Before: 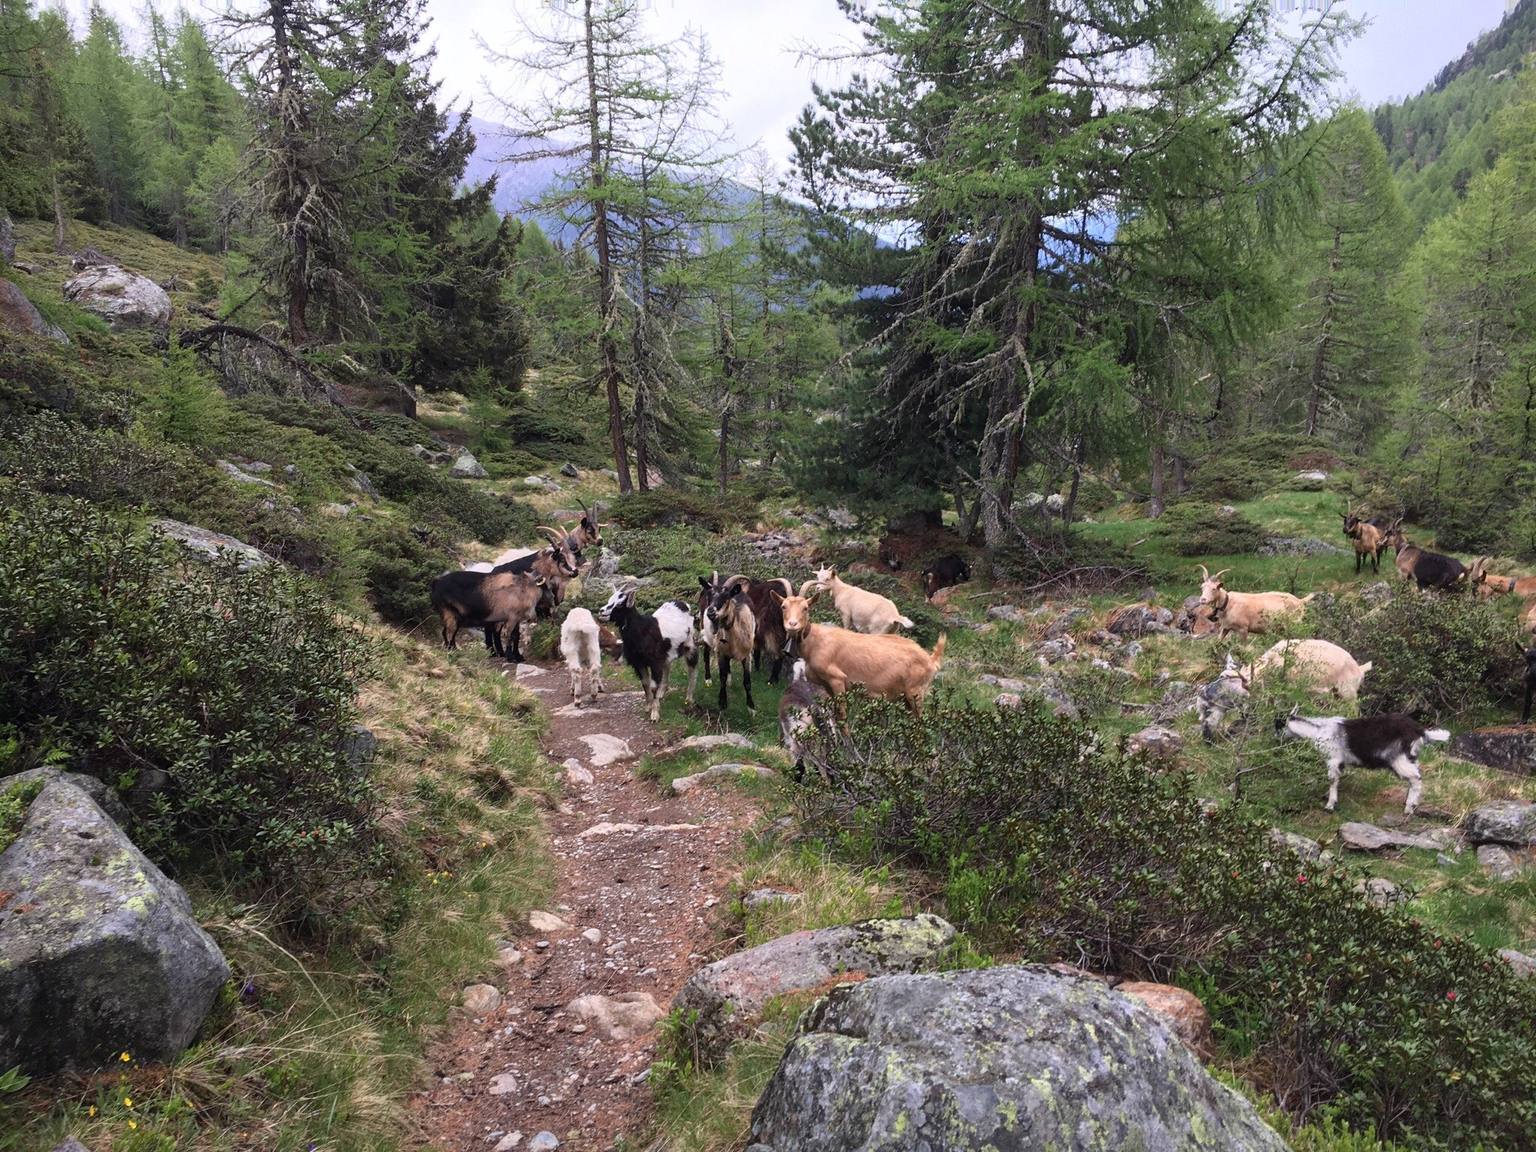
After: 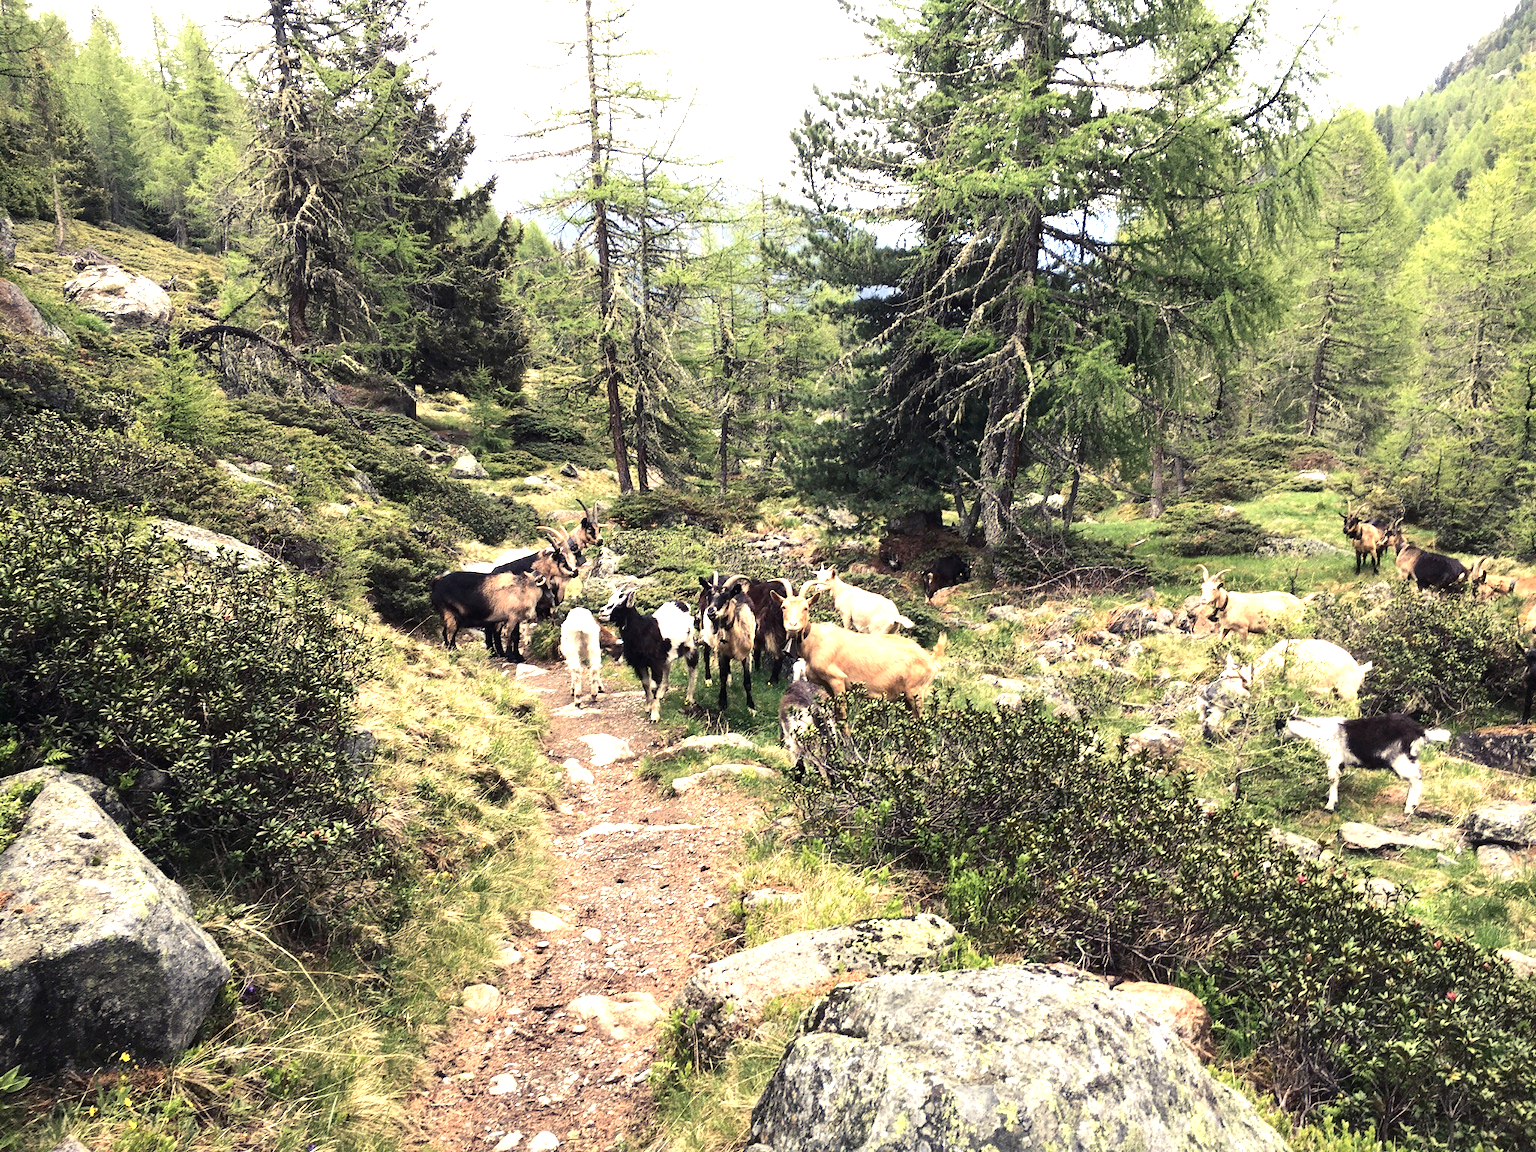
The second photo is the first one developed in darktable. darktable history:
color balance rgb: shadows lift › chroma 2%, shadows lift › hue 263°, highlights gain › chroma 8%, highlights gain › hue 84°, linear chroma grading › global chroma -15%, saturation formula JzAzBz (2021)
contrast brightness saturation: contrast 0.14
tone equalizer: -8 EV -0.75 EV, -7 EV -0.7 EV, -6 EV -0.6 EV, -5 EV -0.4 EV, -3 EV 0.4 EV, -2 EV 0.6 EV, -1 EV 0.7 EV, +0 EV 0.75 EV, edges refinement/feathering 500, mask exposure compensation -1.57 EV, preserve details no
exposure: black level correction 0, exposure 1 EV, compensate exposure bias true, compensate highlight preservation false
